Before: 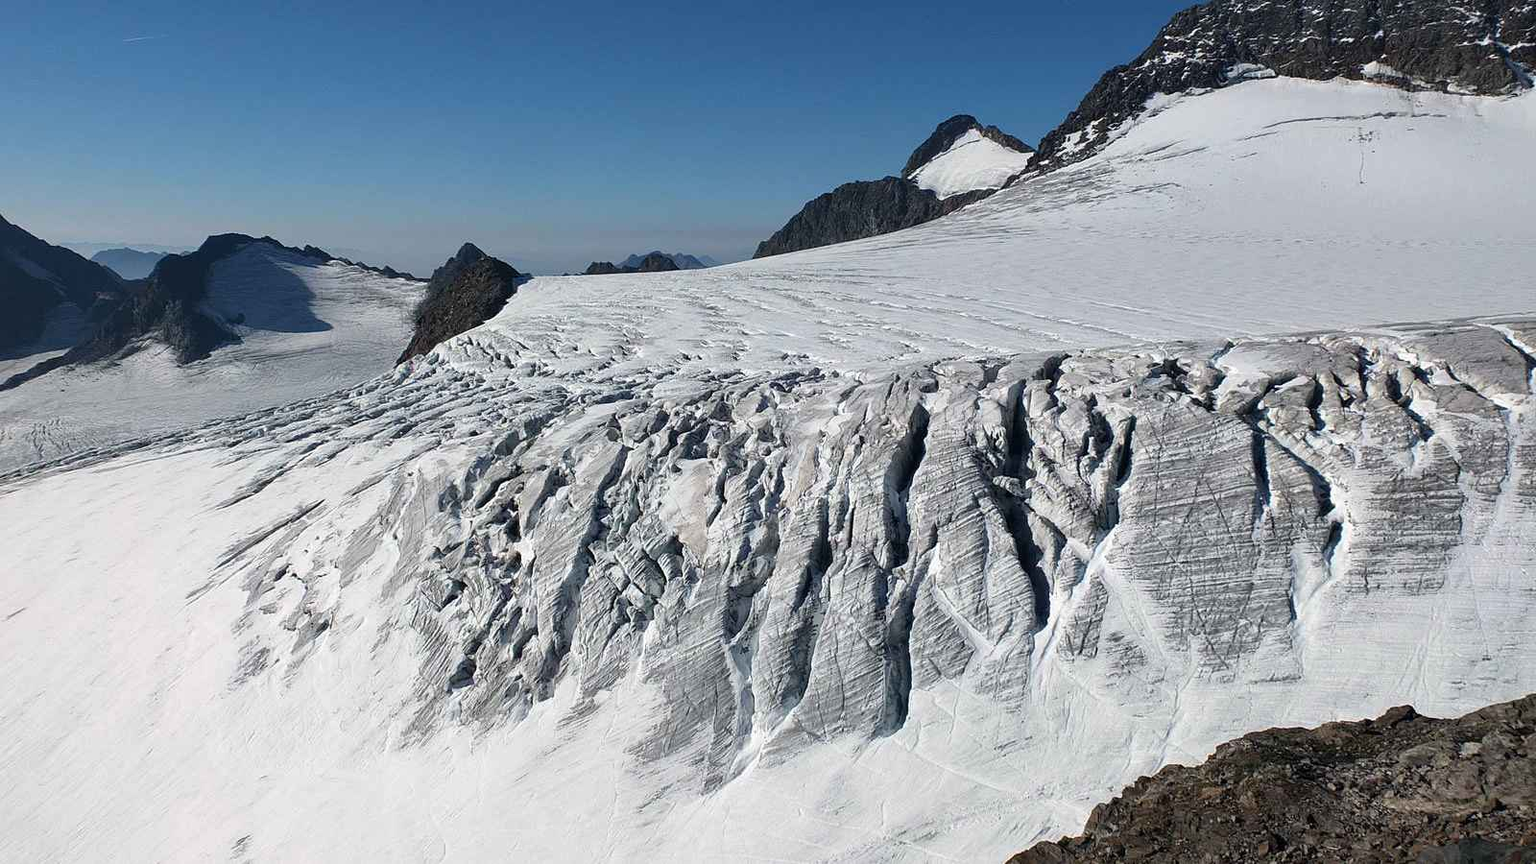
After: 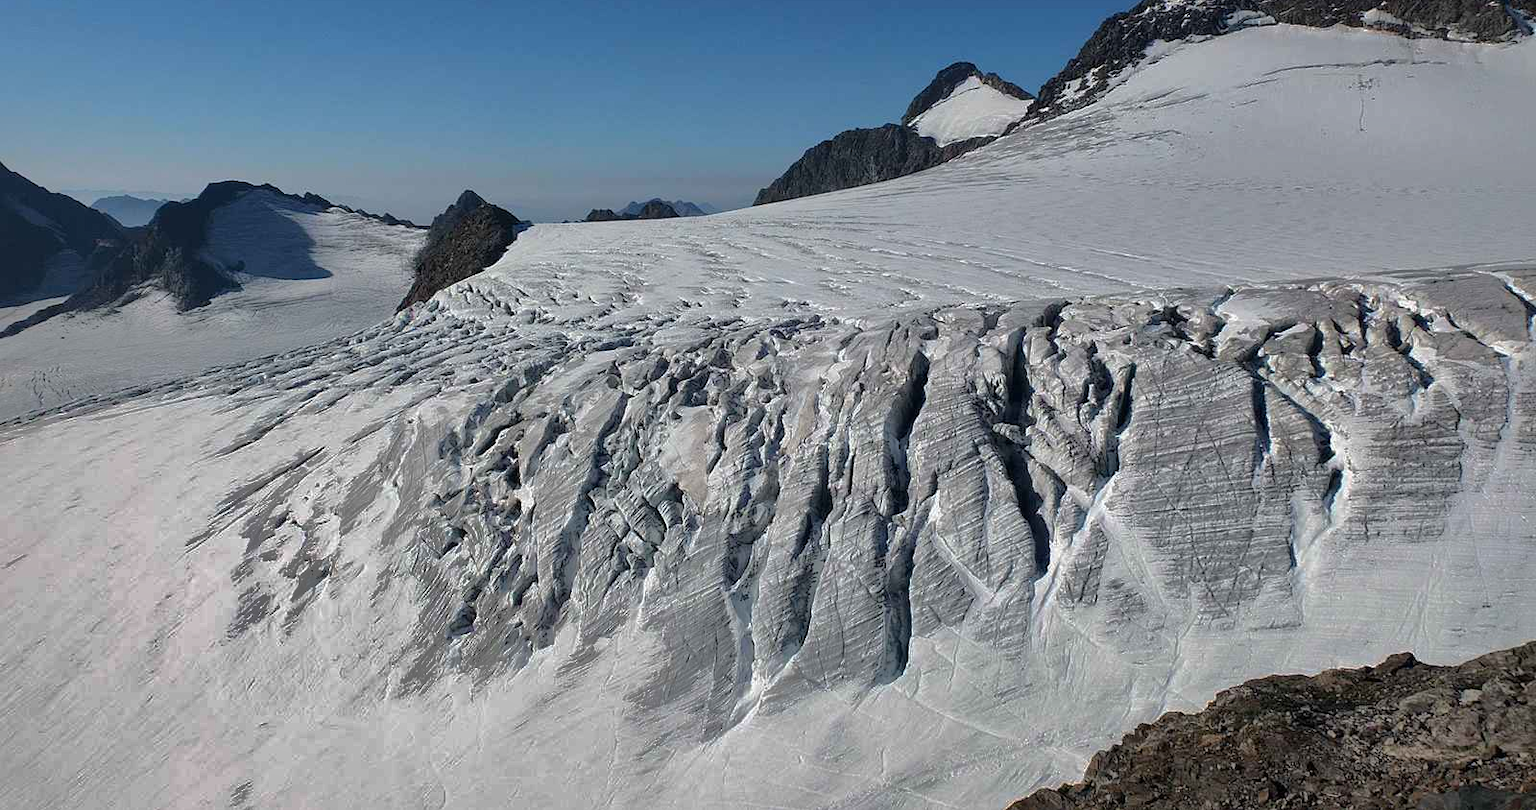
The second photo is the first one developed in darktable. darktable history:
crop and rotate: top 6.125%
shadows and highlights: shadows -19.1, highlights -73.69
